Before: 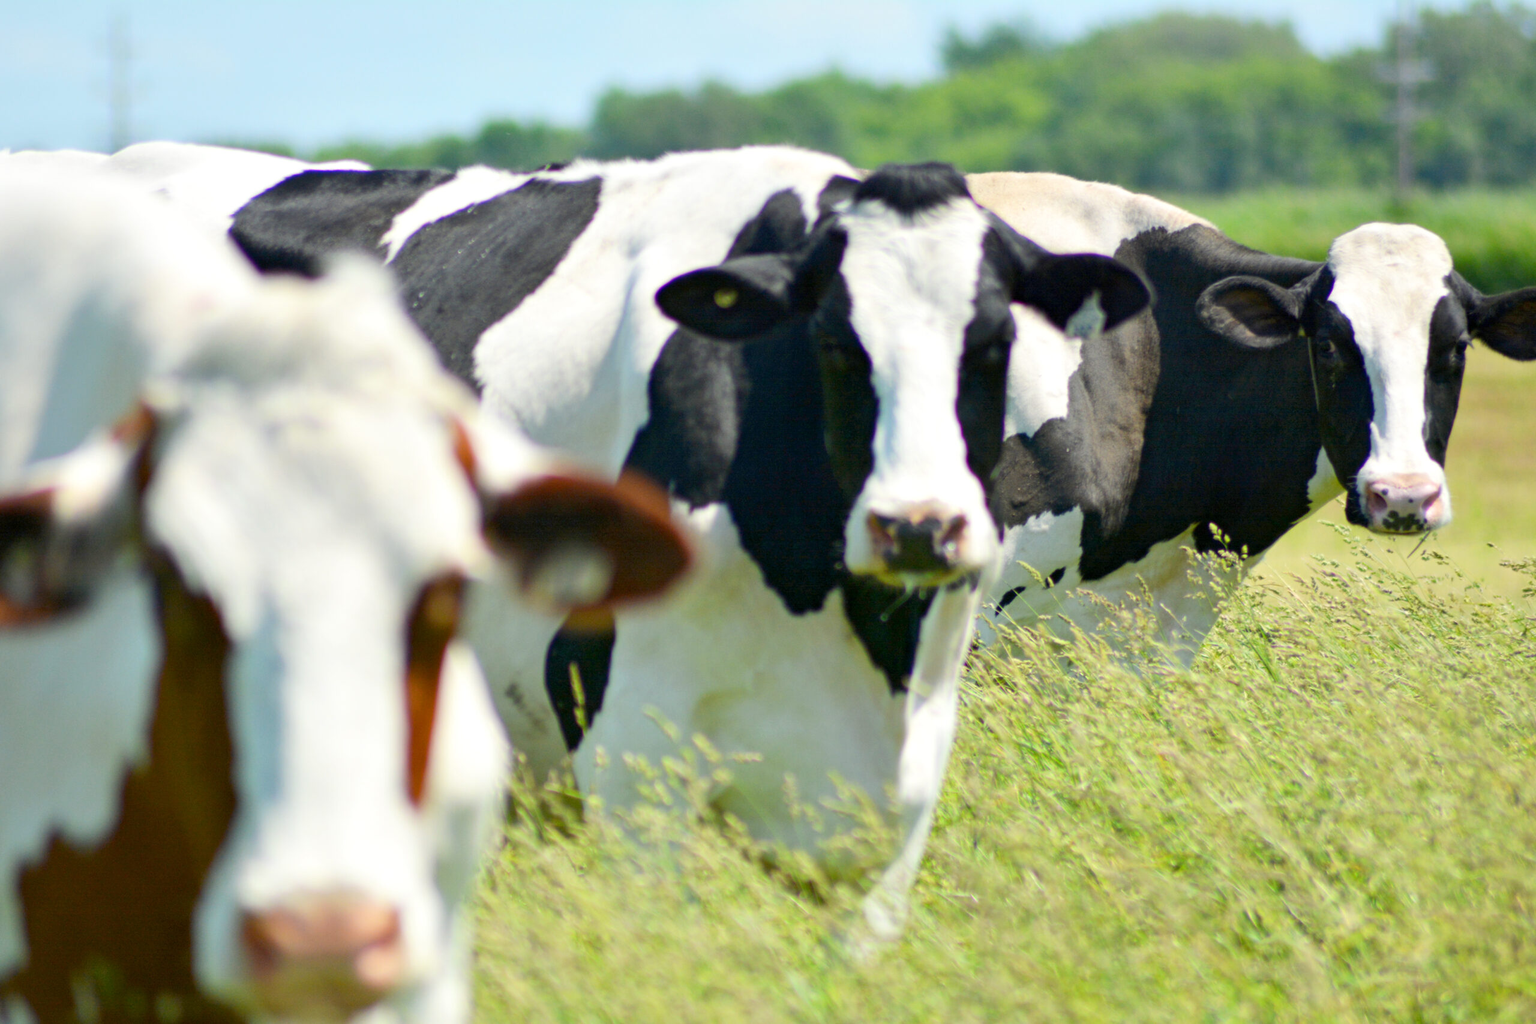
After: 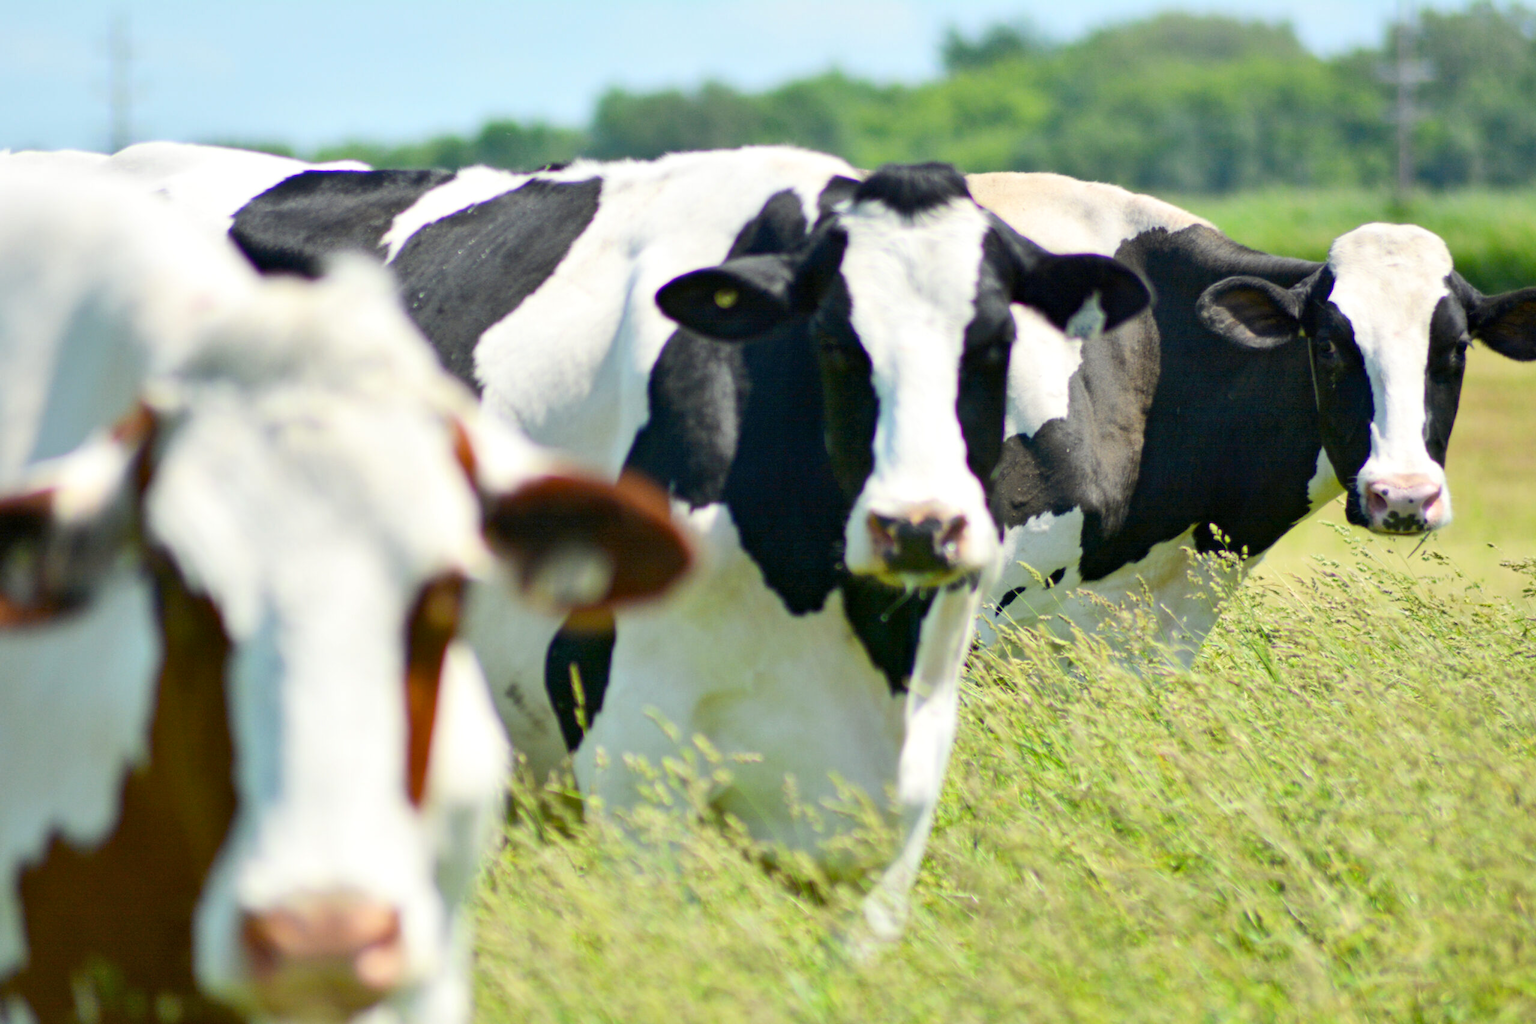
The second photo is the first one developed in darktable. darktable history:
shadows and highlights: shadows 37.27, highlights -28.18, soften with gaussian
contrast brightness saturation: contrast 0.1, brightness 0.02, saturation 0.02
